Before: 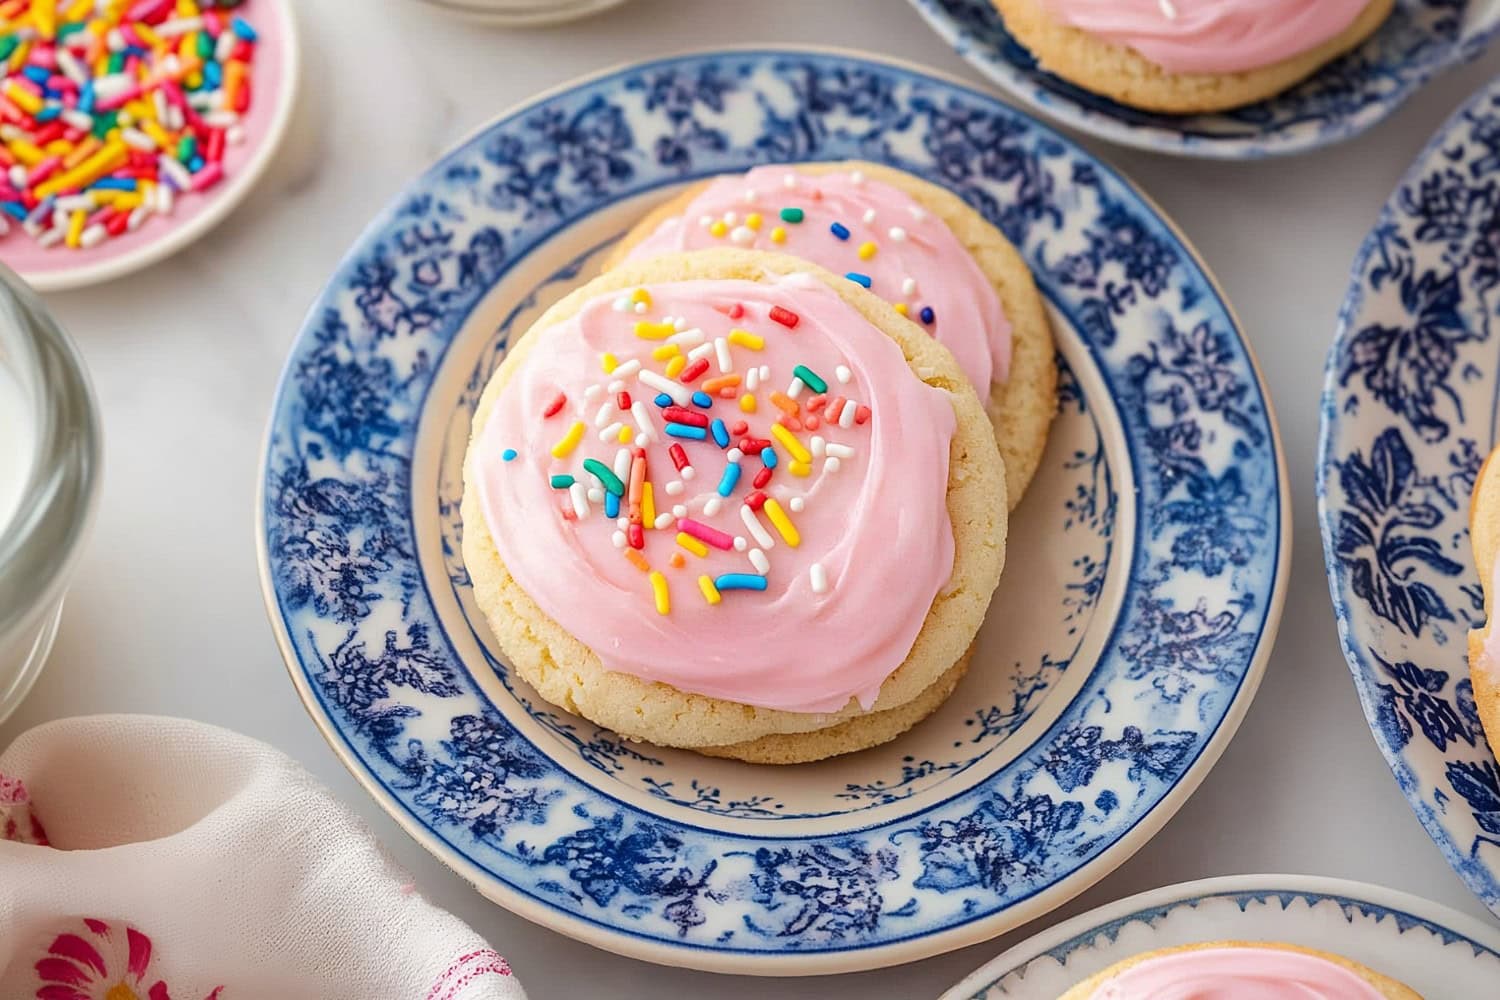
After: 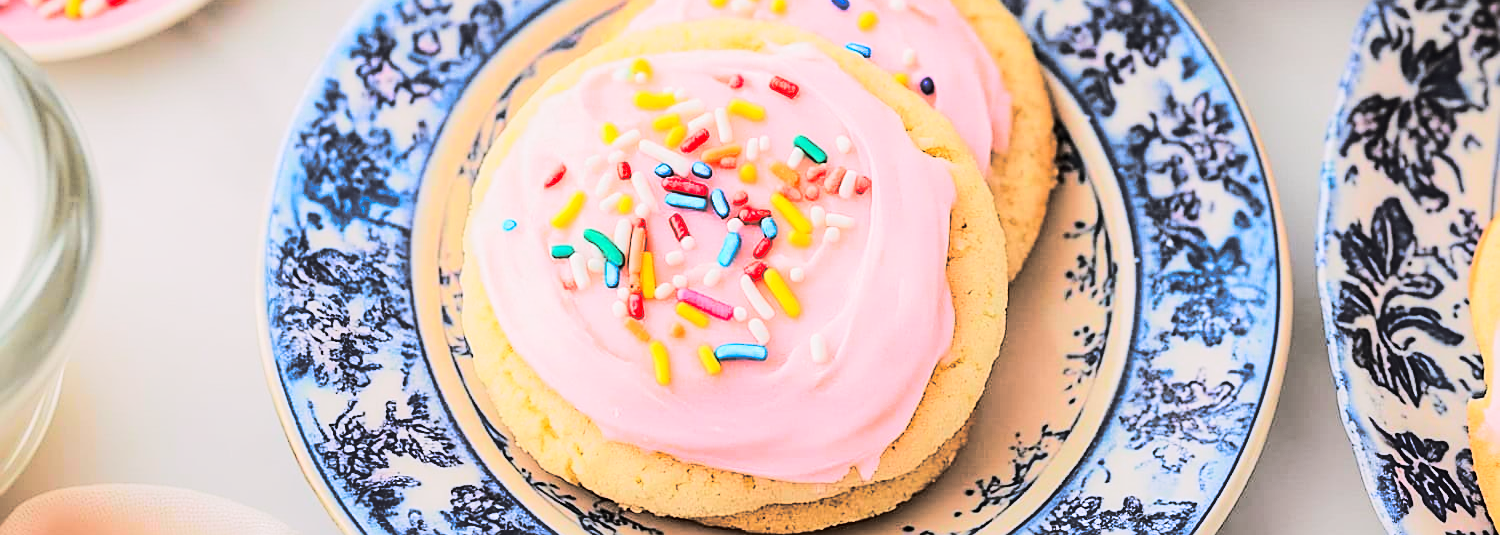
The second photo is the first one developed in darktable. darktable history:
crop and rotate: top 23.043%, bottom 23.437%
rgb curve: curves: ch0 [(0, 0) (0.284, 0.292) (0.505, 0.644) (1, 1)], compensate middle gray true
split-toning: shadows › hue 46.8°, shadows › saturation 0.17, highlights › hue 316.8°, highlights › saturation 0.27, balance -51.82
sharpen: on, module defaults
tone curve: curves: ch0 [(0, 0) (0.128, 0.068) (0.292, 0.274) (0.46, 0.482) (0.653, 0.717) (0.819, 0.869) (0.998, 0.969)]; ch1 [(0, 0) (0.384, 0.365) (0.463, 0.45) (0.486, 0.486) (0.503, 0.504) (0.517, 0.517) (0.549, 0.572) (0.583, 0.615) (0.672, 0.699) (0.774, 0.817) (1, 1)]; ch2 [(0, 0) (0.374, 0.344) (0.446, 0.443) (0.494, 0.5) (0.527, 0.529) (0.565, 0.591) (0.644, 0.682) (1, 1)], color space Lab, independent channels, preserve colors none
